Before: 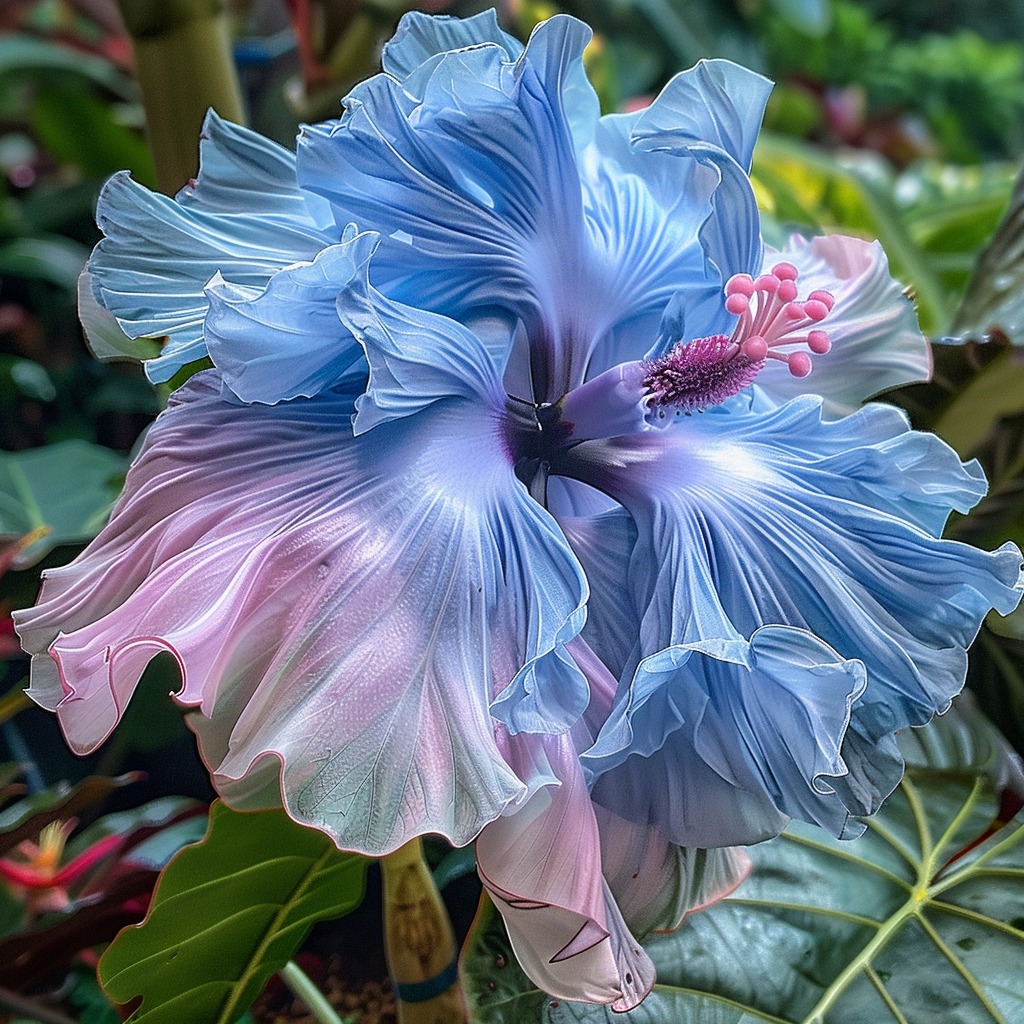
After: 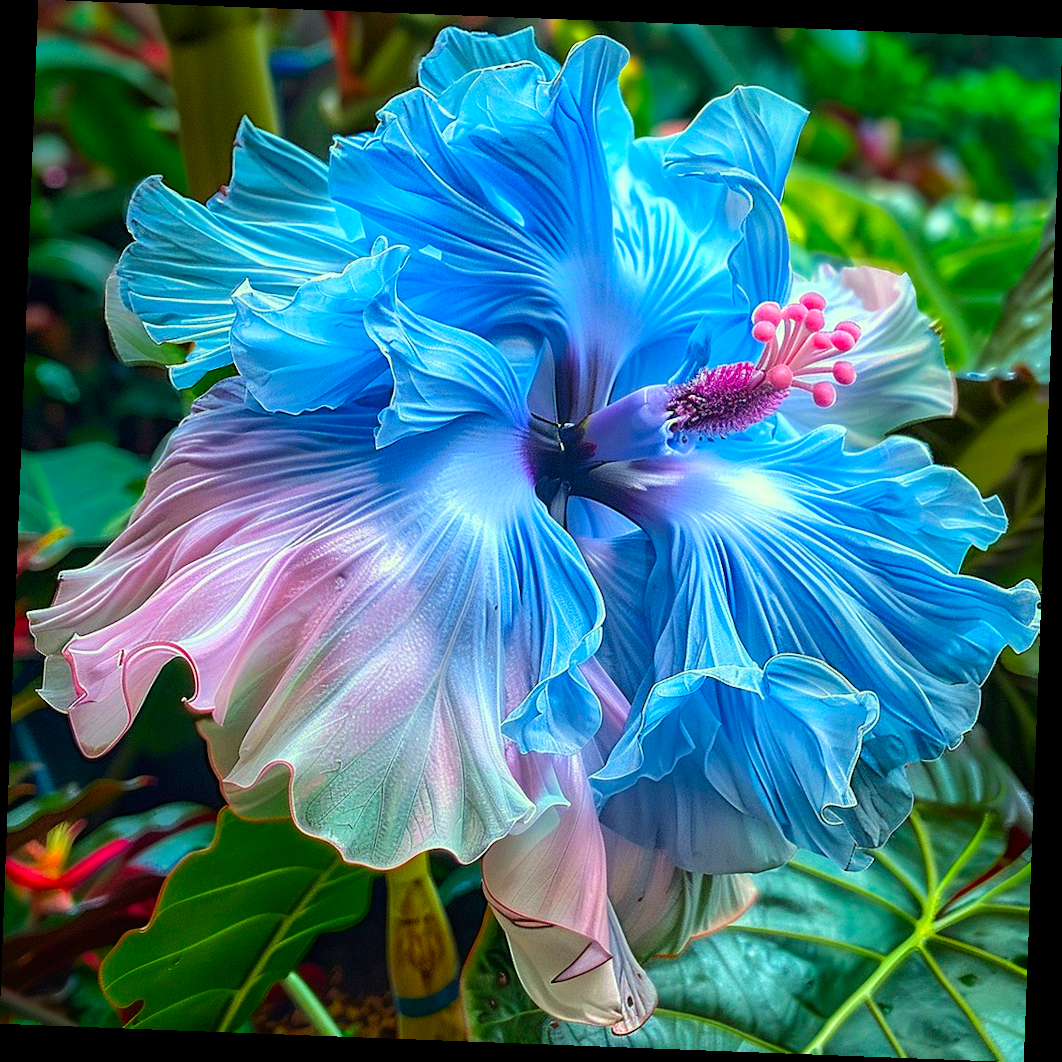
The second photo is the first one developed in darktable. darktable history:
exposure: exposure 0.2 EV, compensate highlight preservation false
rotate and perspective: rotation 2.17°, automatic cropping off
color correction: highlights a* -10.77, highlights b* 9.8, saturation 1.72
